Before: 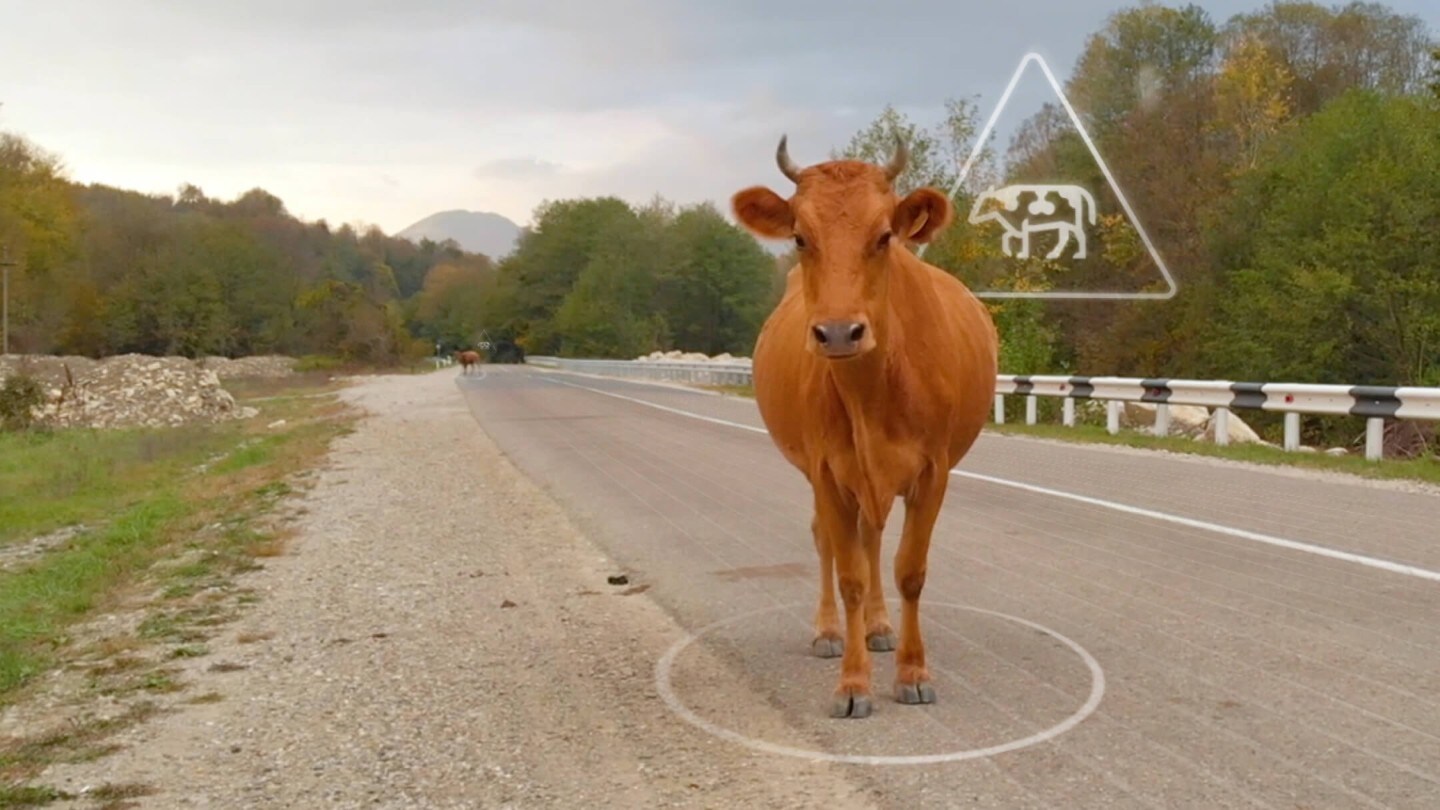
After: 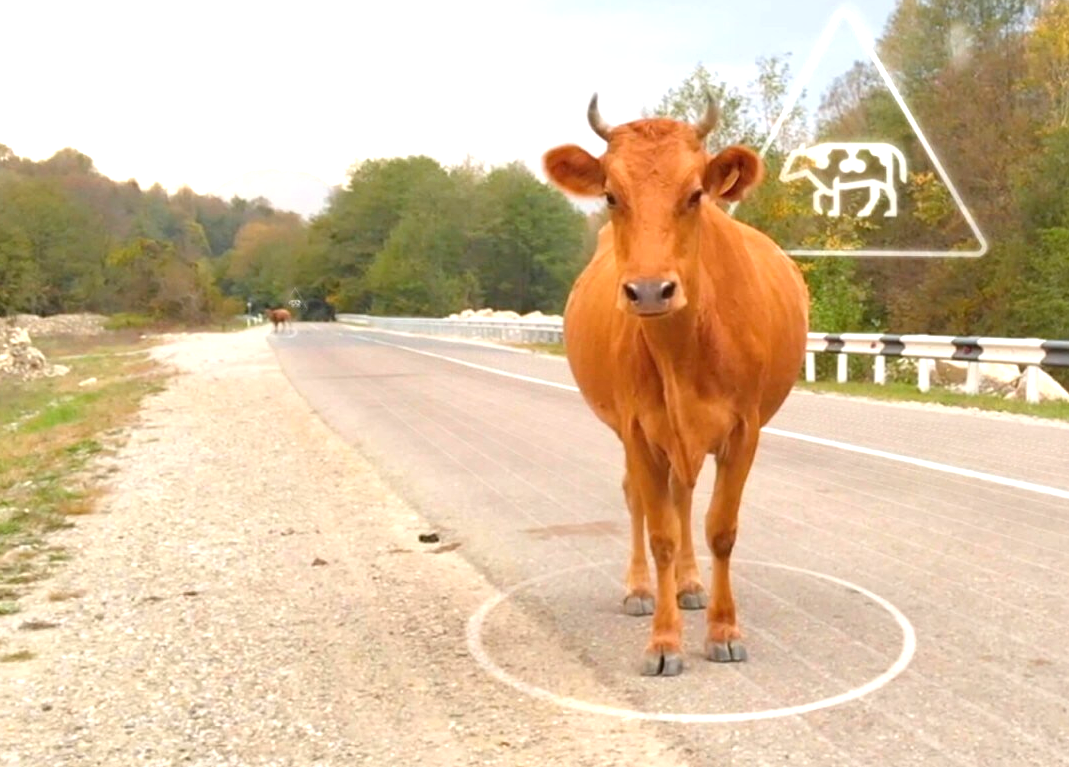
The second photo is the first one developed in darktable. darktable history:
exposure: exposure 1.089 EV, compensate highlight preservation false
crop and rotate: left 13.15%, top 5.251%, right 12.609%
